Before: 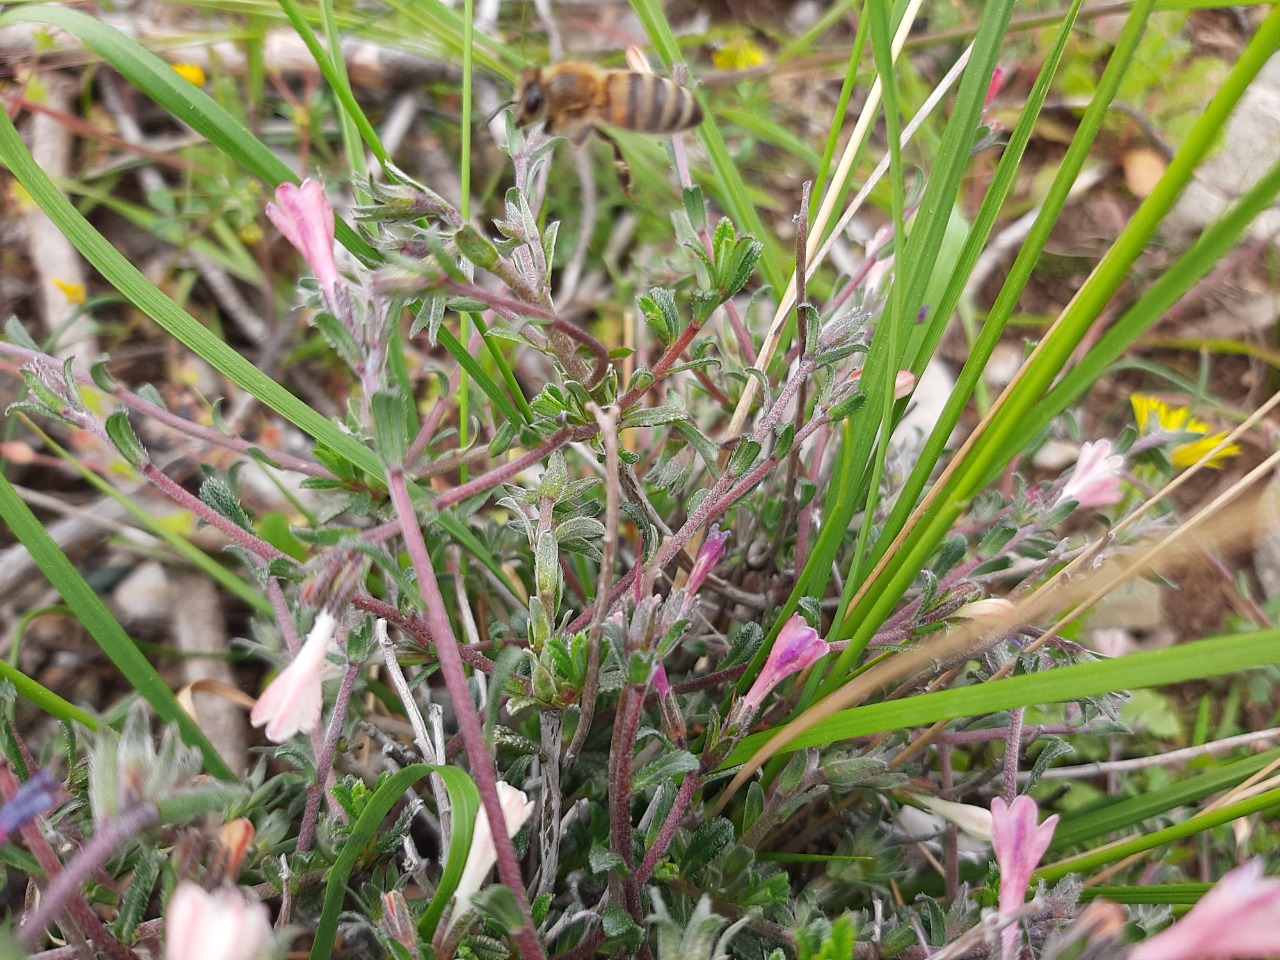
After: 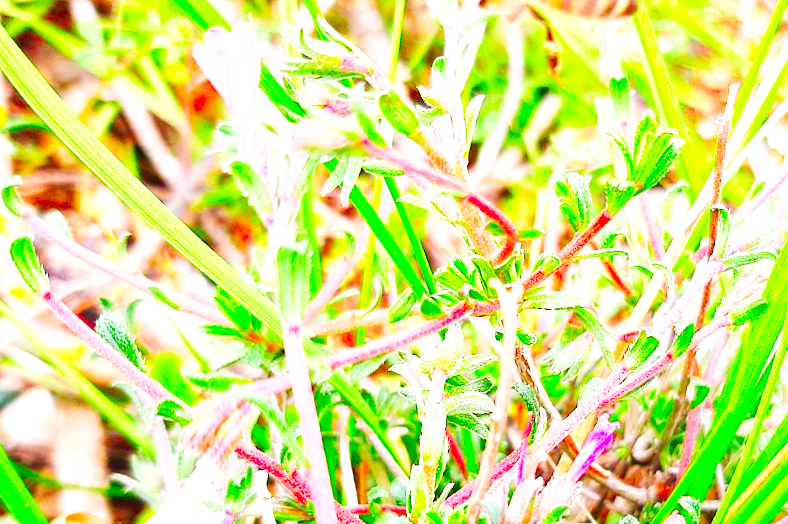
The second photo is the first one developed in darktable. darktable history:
crop and rotate: angle -6.41°, left 2.252%, top 7.005%, right 27.379%, bottom 30.556%
color correction: highlights b* -0.006, saturation 2.96
base curve: curves: ch0 [(0, 0.003) (0.001, 0.002) (0.006, 0.004) (0.02, 0.022) (0.048, 0.086) (0.094, 0.234) (0.162, 0.431) (0.258, 0.629) (0.385, 0.8) (0.548, 0.918) (0.751, 0.988) (1, 1)], preserve colors none
exposure: exposure 1 EV, compensate highlight preservation false
